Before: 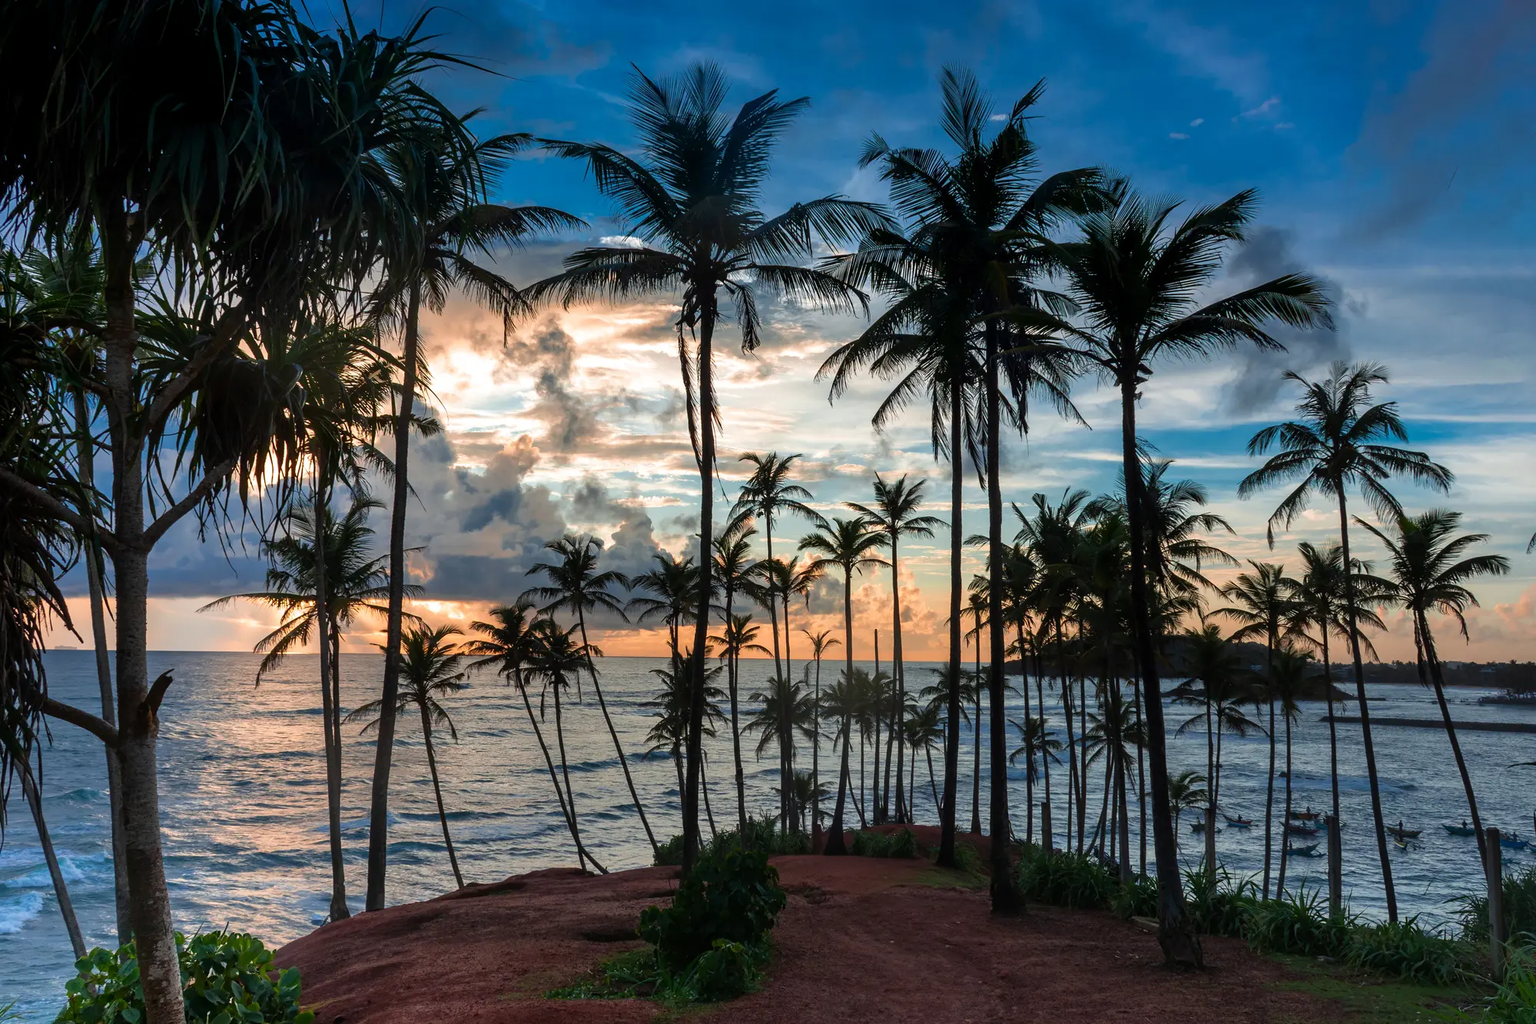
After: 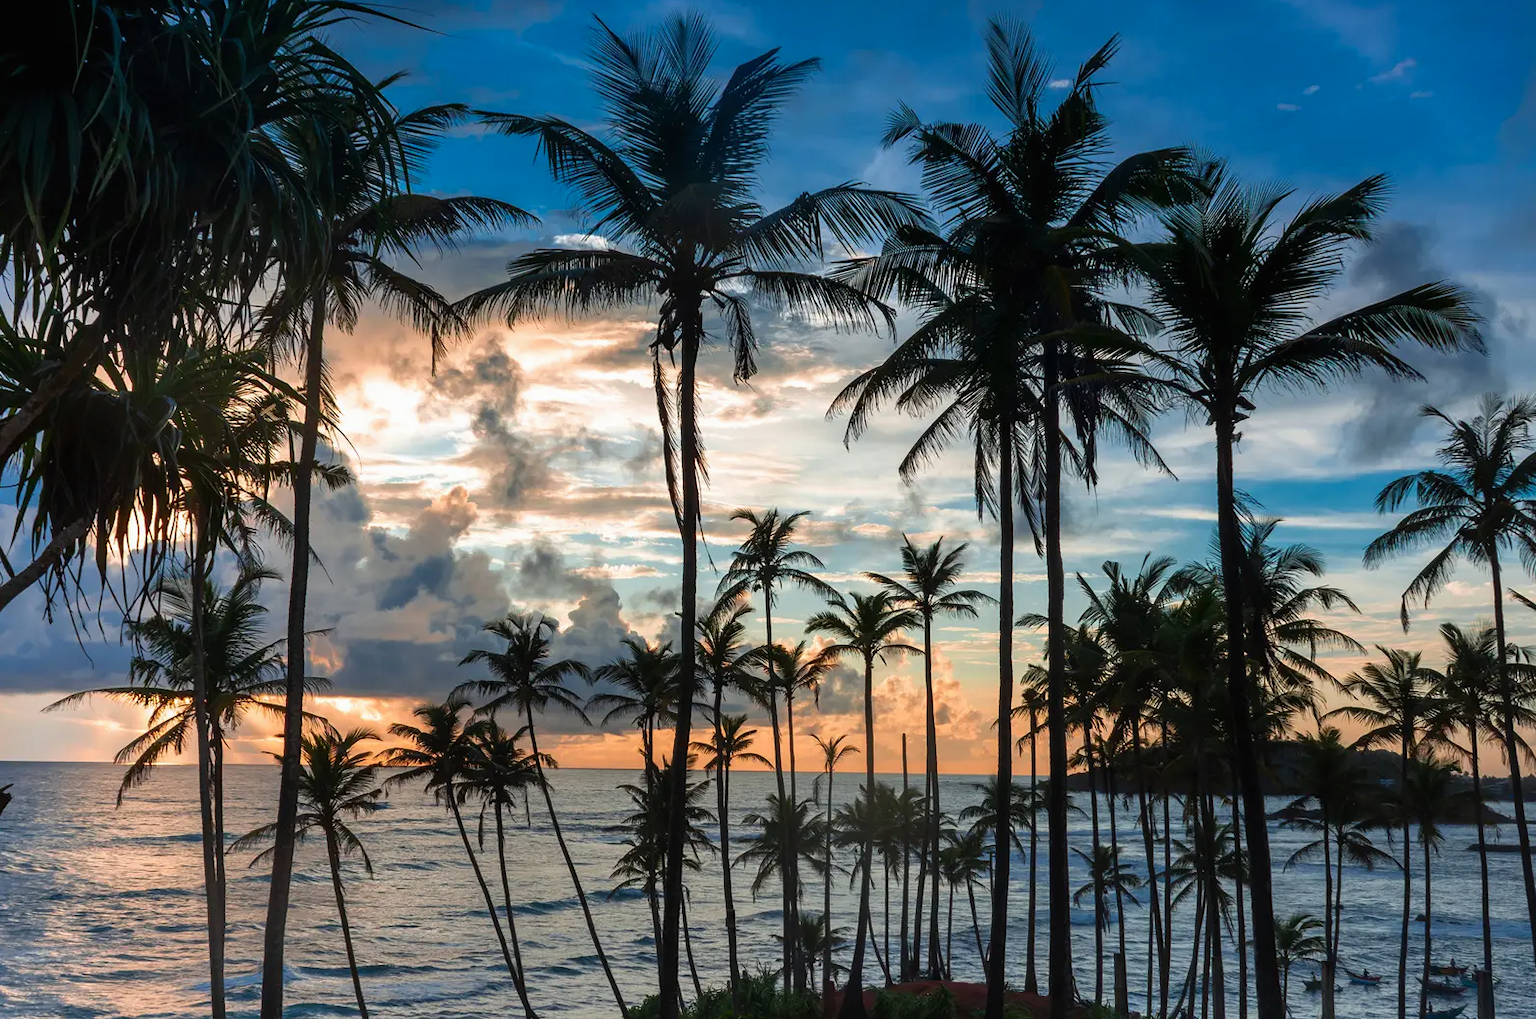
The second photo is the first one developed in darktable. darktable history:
crop and rotate: left 10.695%, top 5.058%, right 10.499%, bottom 16.528%
contrast brightness saturation: contrast -0.02, brightness -0.009, saturation 0.038
